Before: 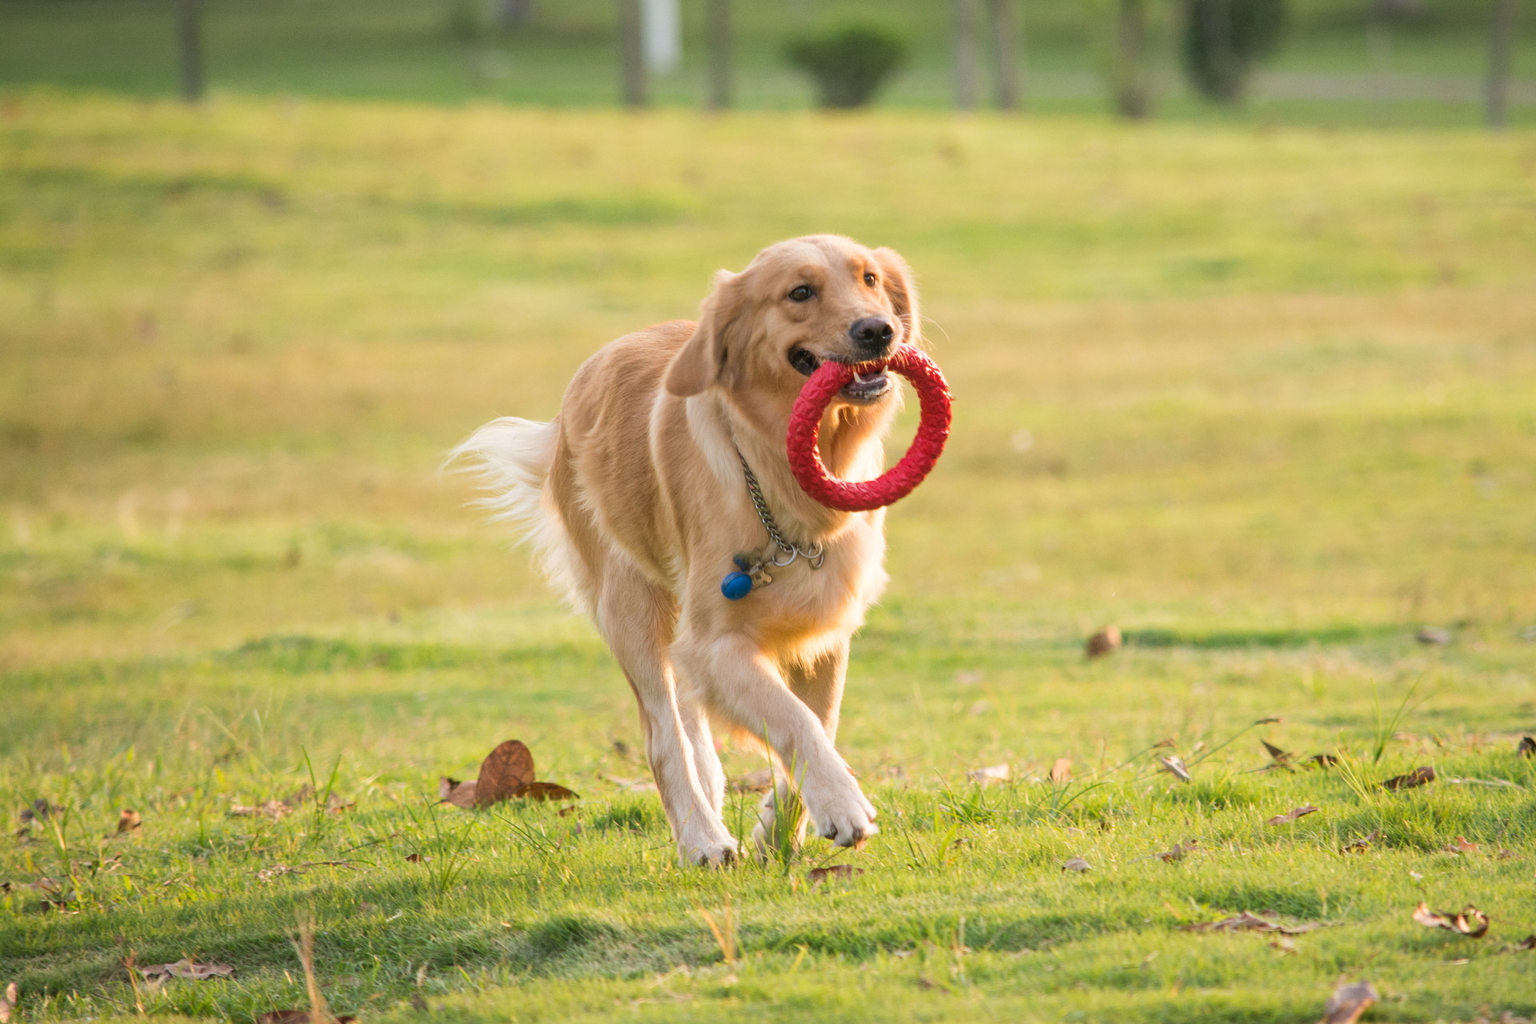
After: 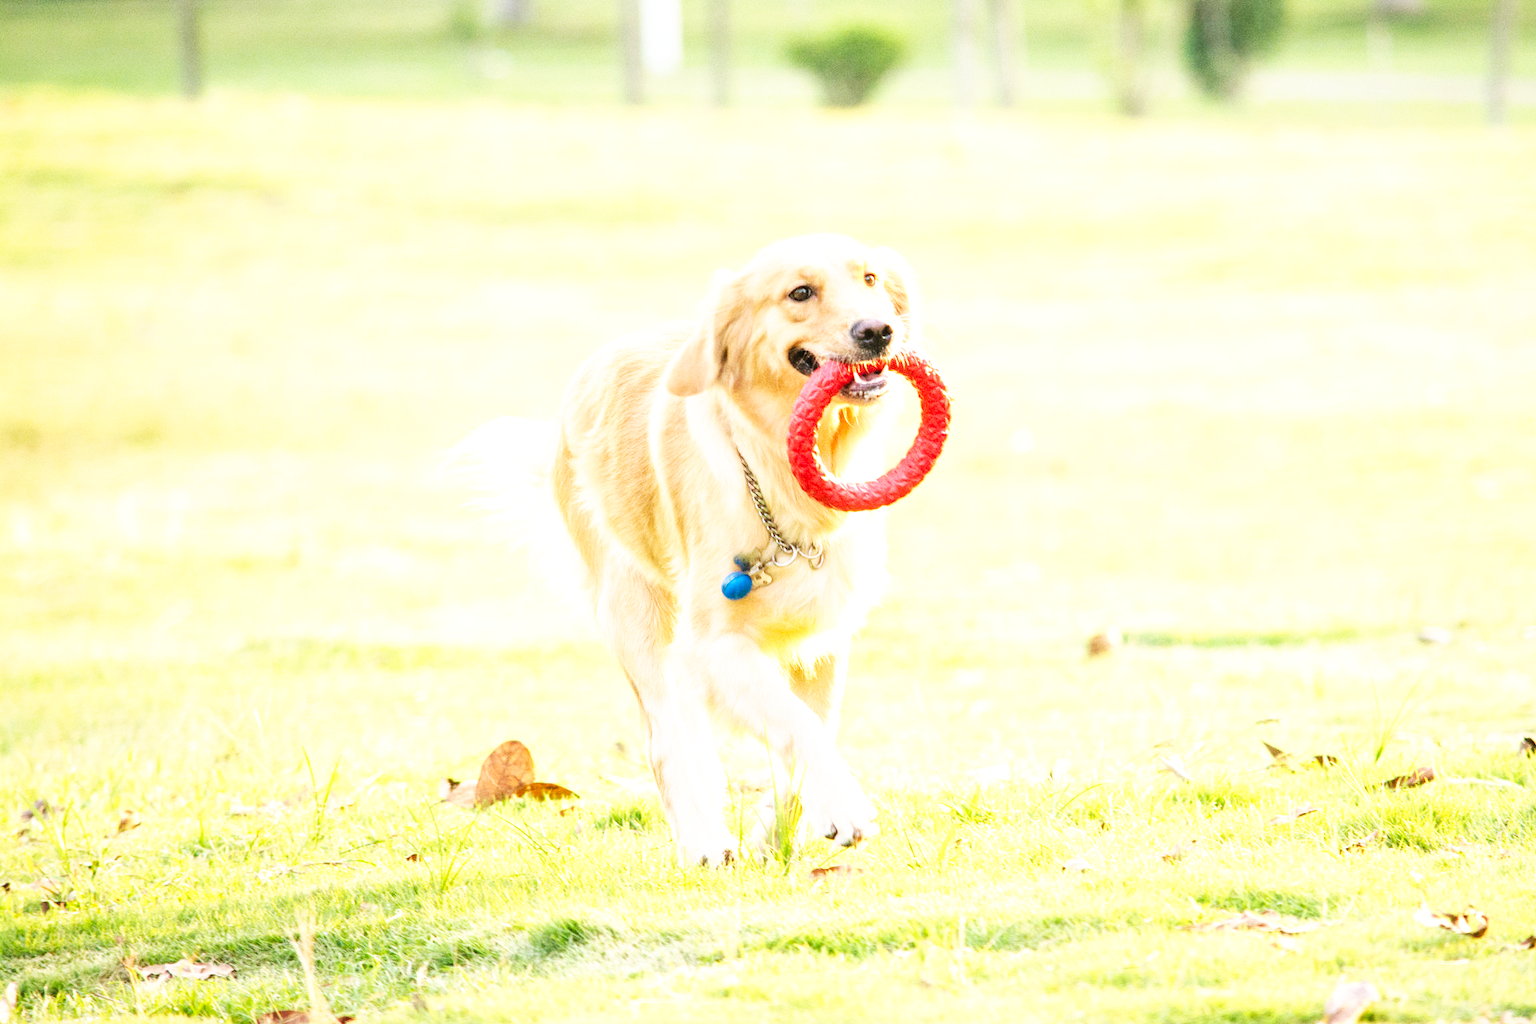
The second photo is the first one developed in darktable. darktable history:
base curve: curves: ch0 [(0, 0) (0.007, 0.004) (0.027, 0.03) (0.046, 0.07) (0.207, 0.54) (0.442, 0.872) (0.673, 0.972) (1, 1)], preserve colors none
exposure: exposure 0.935 EV, compensate highlight preservation false
